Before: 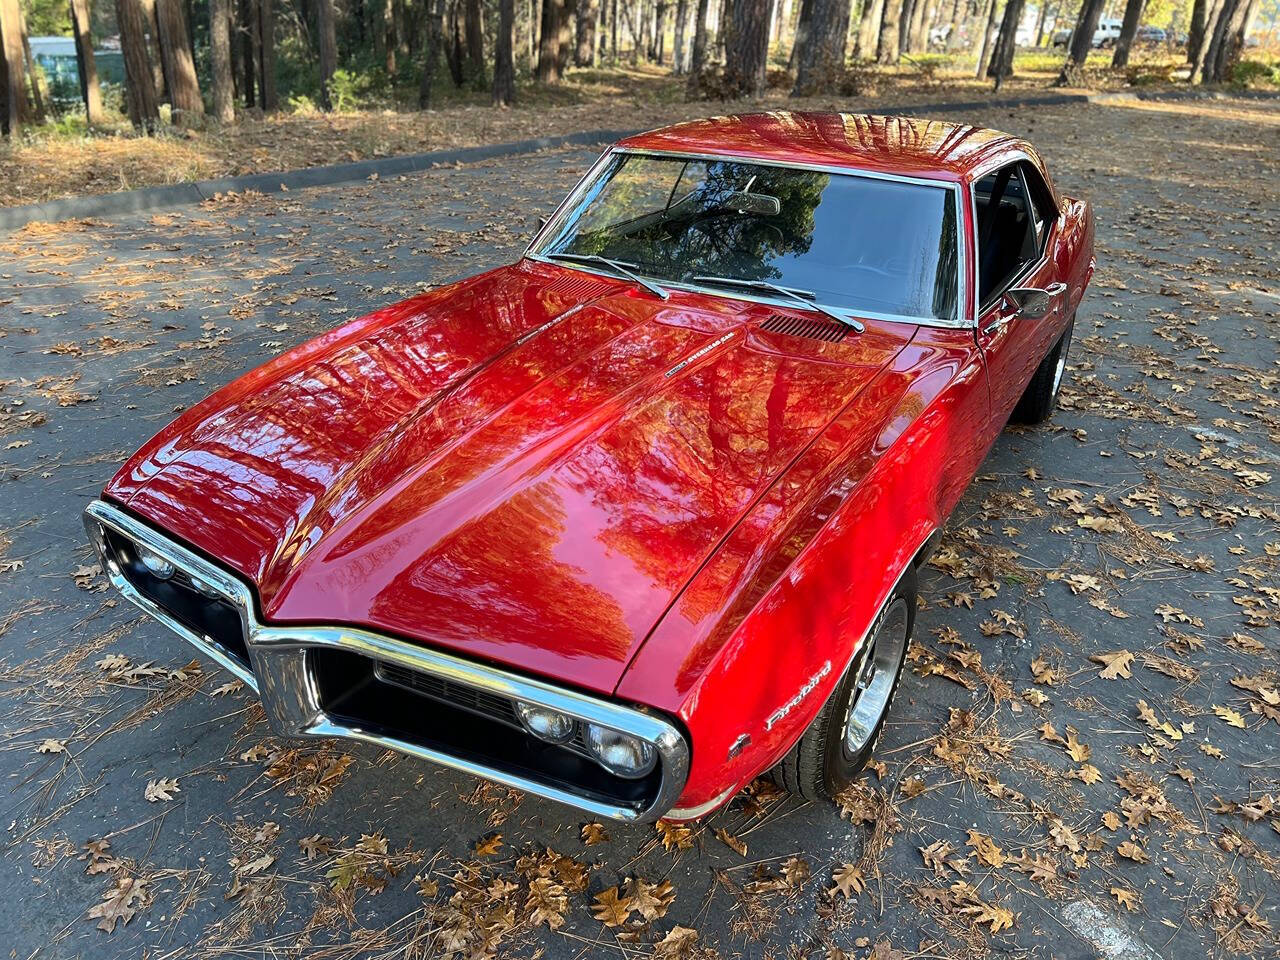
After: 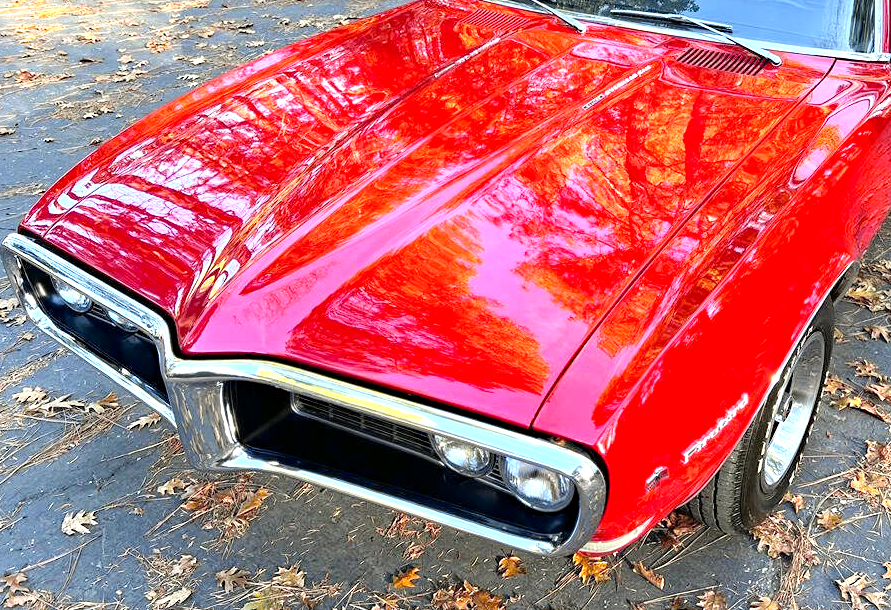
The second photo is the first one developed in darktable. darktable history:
haze removal: adaptive false
crop: left 6.504%, top 27.906%, right 23.832%, bottom 8.529%
exposure: exposure 1.14 EV, compensate exposure bias true, compensate highlight preservation false
levels: black 8.58%, levels [0, 0.492, 0.984]
tone curve: curves: ch0 [(0, 0) (0.07, 0.052) (0.23, 0.254) (0.486, 0.53) (0.822, 0.825) (0.994, 0.955)]; ch1 [(0, 0) (0.226, 0.261) (0.379, 0.442) (0.469, 0.472) (0.495, 0.495) (0.514, 0.504) (0.561, 0.568) (0.59, 0.612) (1, 1)]; ch2 [(0, 0) (0.269, 0.299) (0.459, 0.441) (0.498, 0.499) (0.523, 0.52) (0.586, 0.569) (0.635, 0.617) (0.659, 0.681) (0.718, 0.764) (1, 1)], color space Lab, independent channels, preserve colors none
